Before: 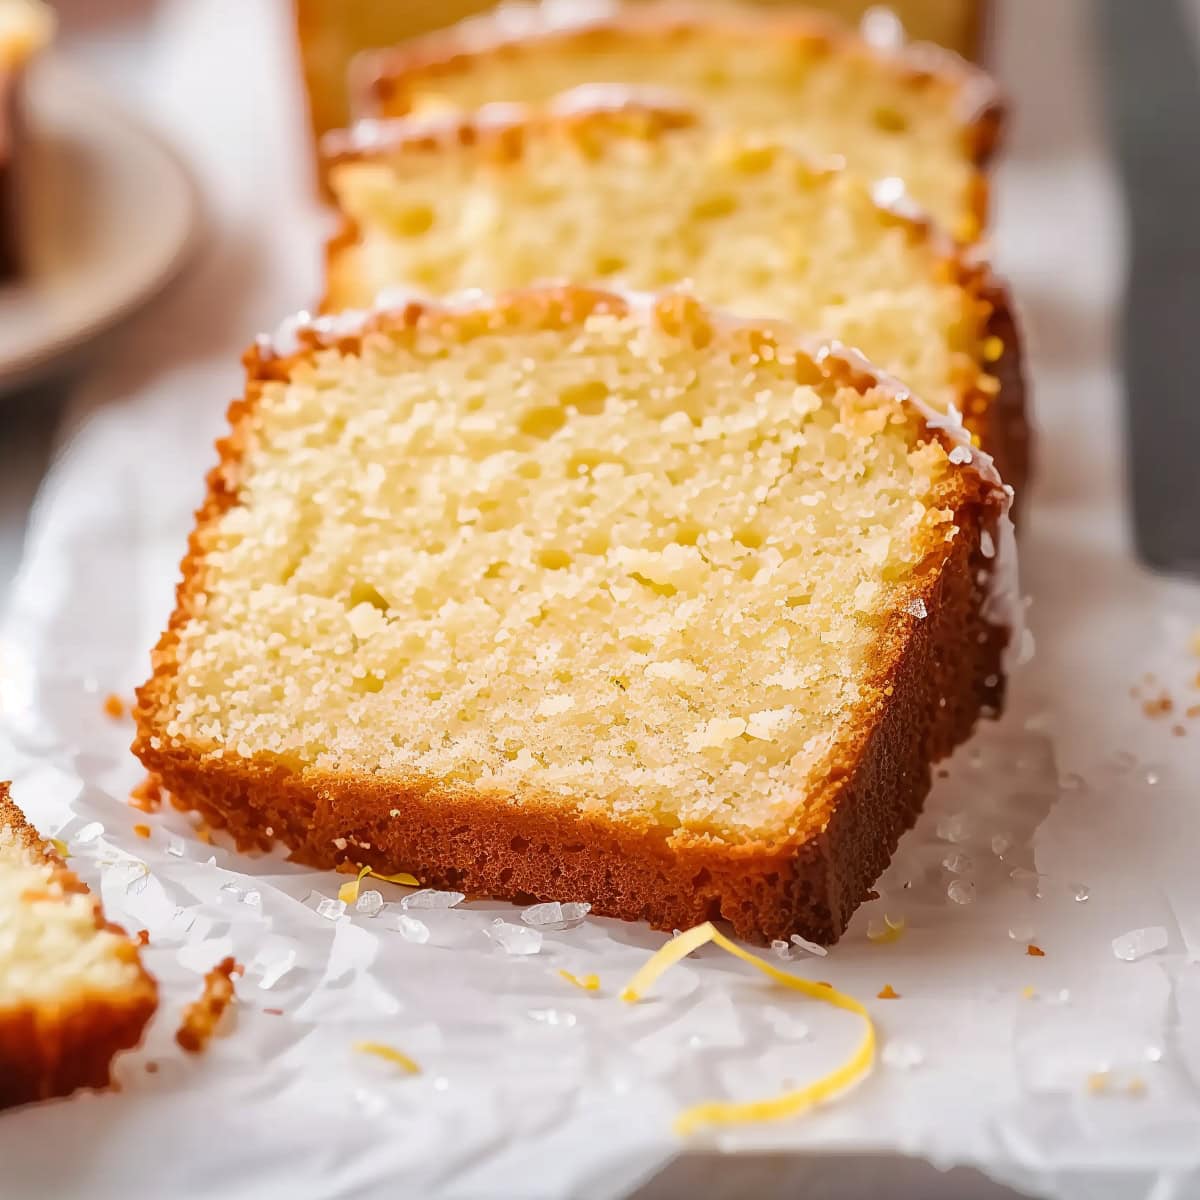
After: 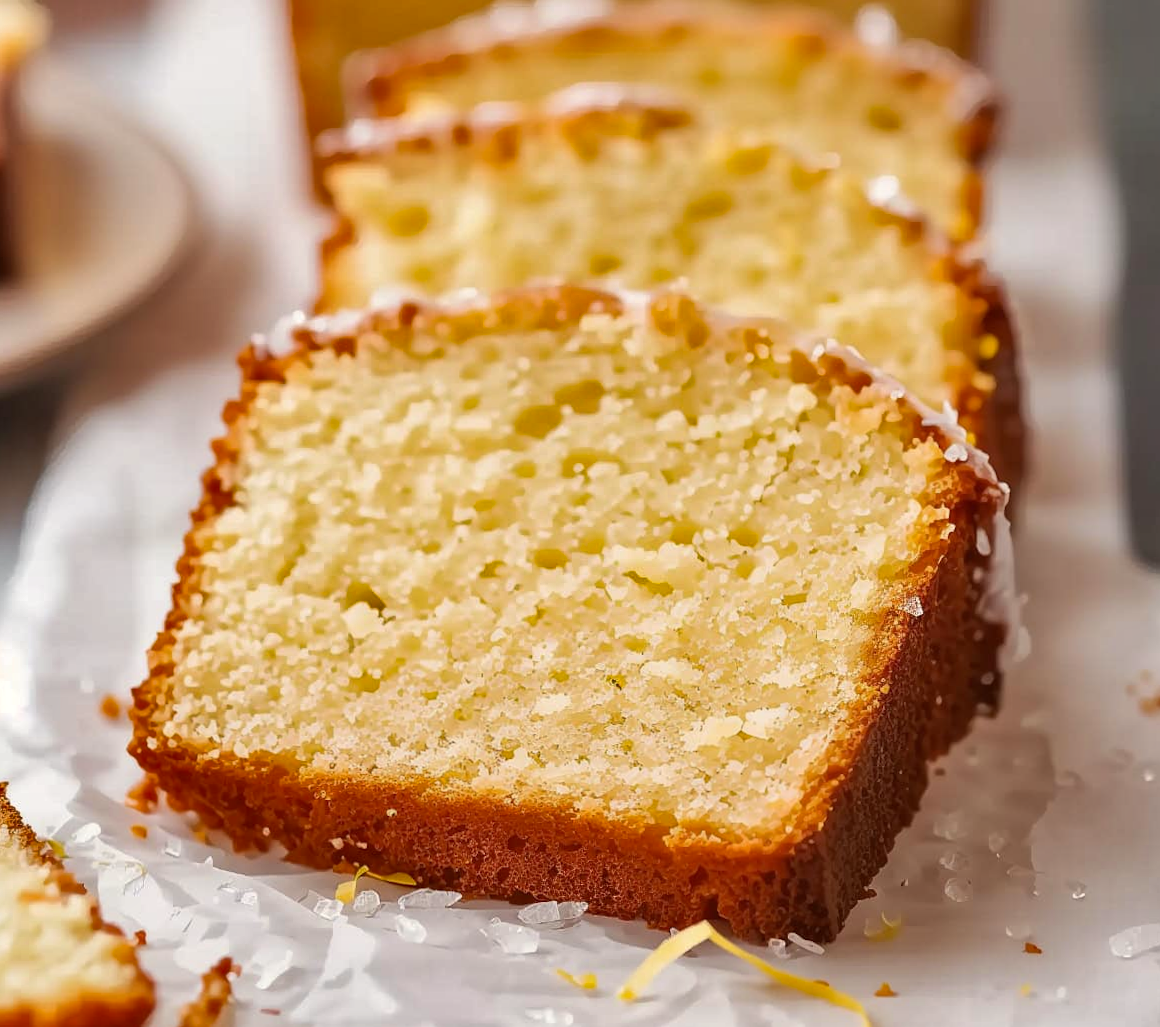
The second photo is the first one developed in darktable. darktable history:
color correction: highlights b* 2.94
shadows and highlights: soften with gaussian
crop and rotate: angle 0.185°, left 0.241%, right 2.715%, bottom 14.077%
